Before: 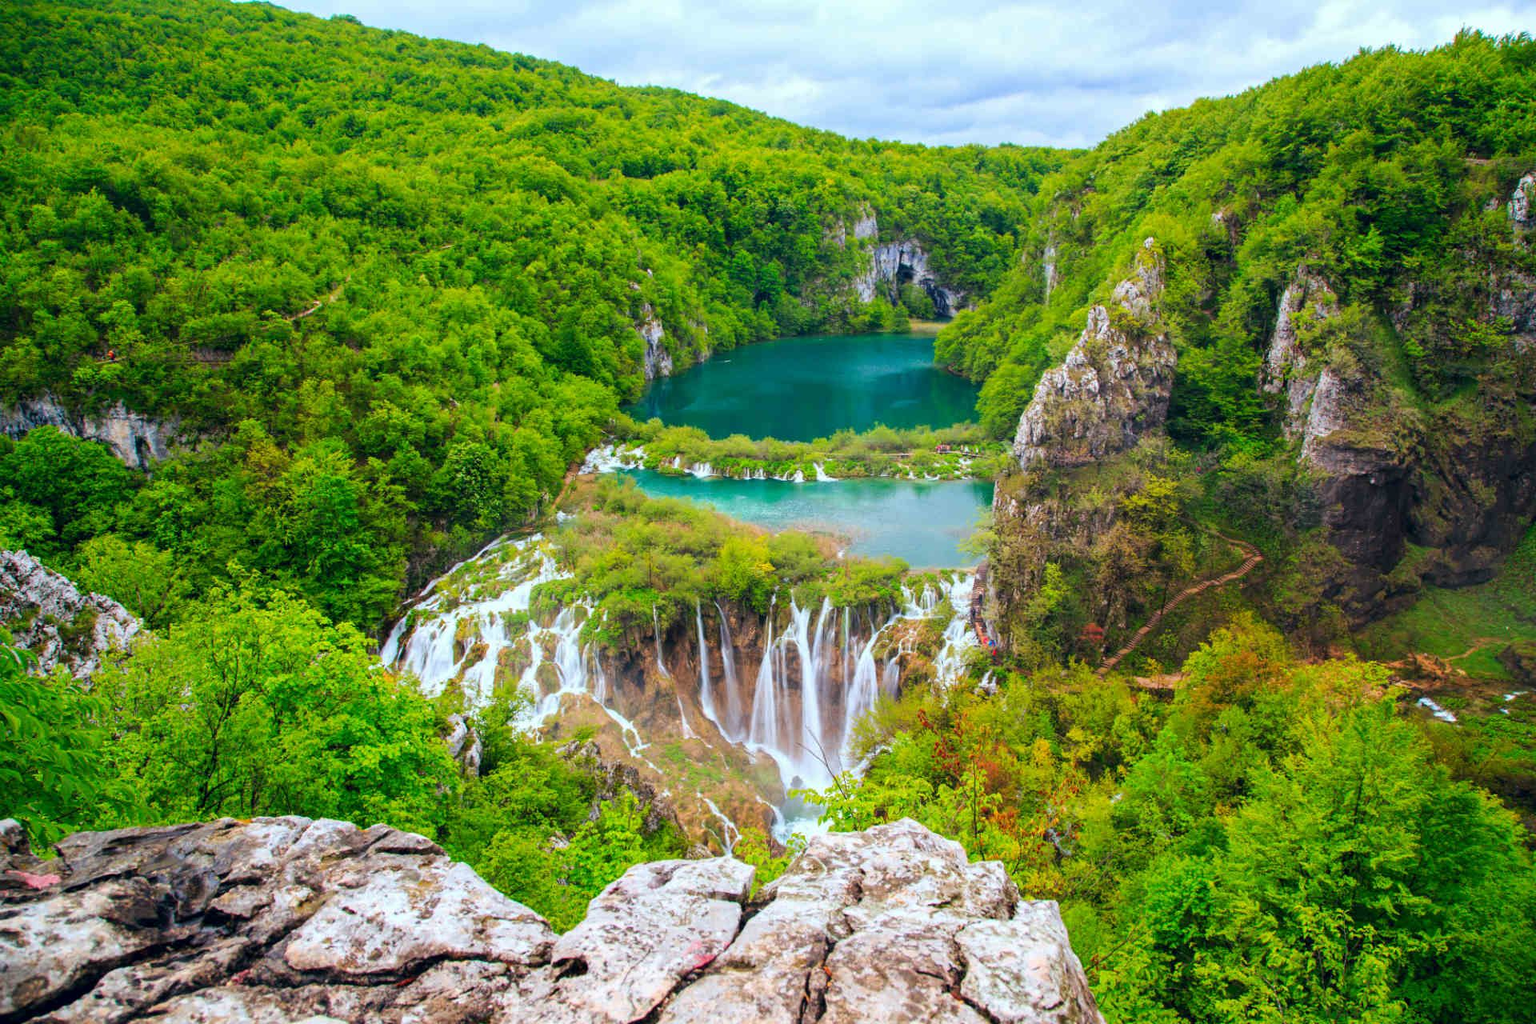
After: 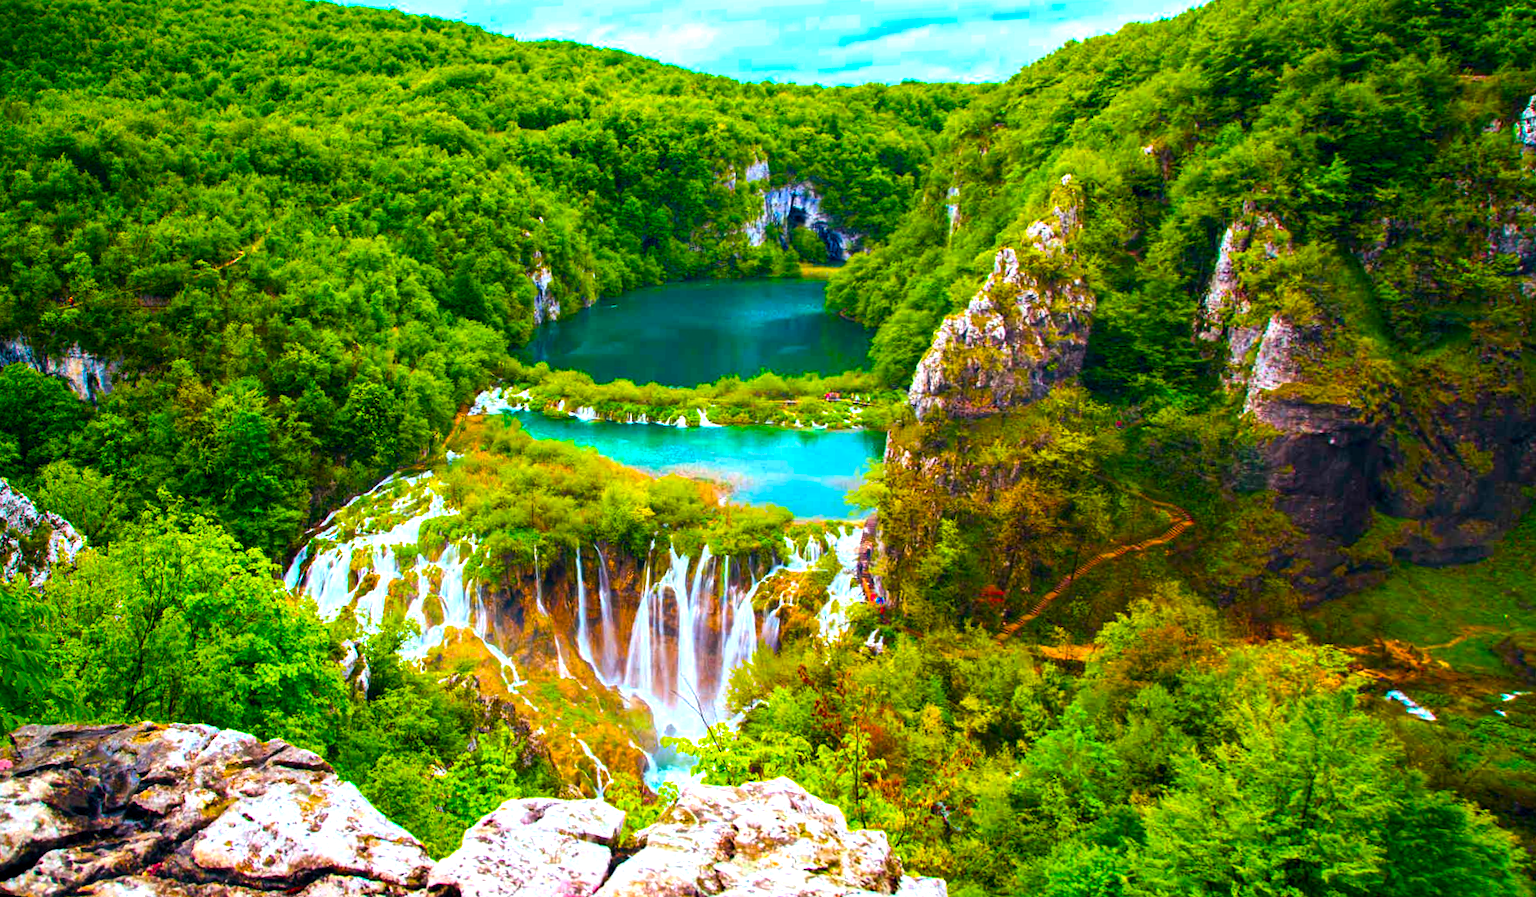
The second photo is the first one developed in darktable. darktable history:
color balance rgb: linear chroma grading › shadows -40%, linear chroma grading › highlights 40%, linear chroma grading › global chroma 45%, linear chroma grading › mid-tones -30%, perceptual saturation grading › global saturation 55%, perceptual saturation grading › highlights -50%, perceptual saturation grading › mid-tones 40%, perceptual saturation grading › shadows 30%, perceptual brilliance grading › global brilliance 20%, perceptual brilliance grading › shadows -40%, global vibrance 35%
rotate and perspective: rotation 1.69°, lens shift (vertical) -0.023, lens shift (horizontal) -0.291, crop left 0.025, crop right 0.988, crop top 0.092, crop bottom 0.842
